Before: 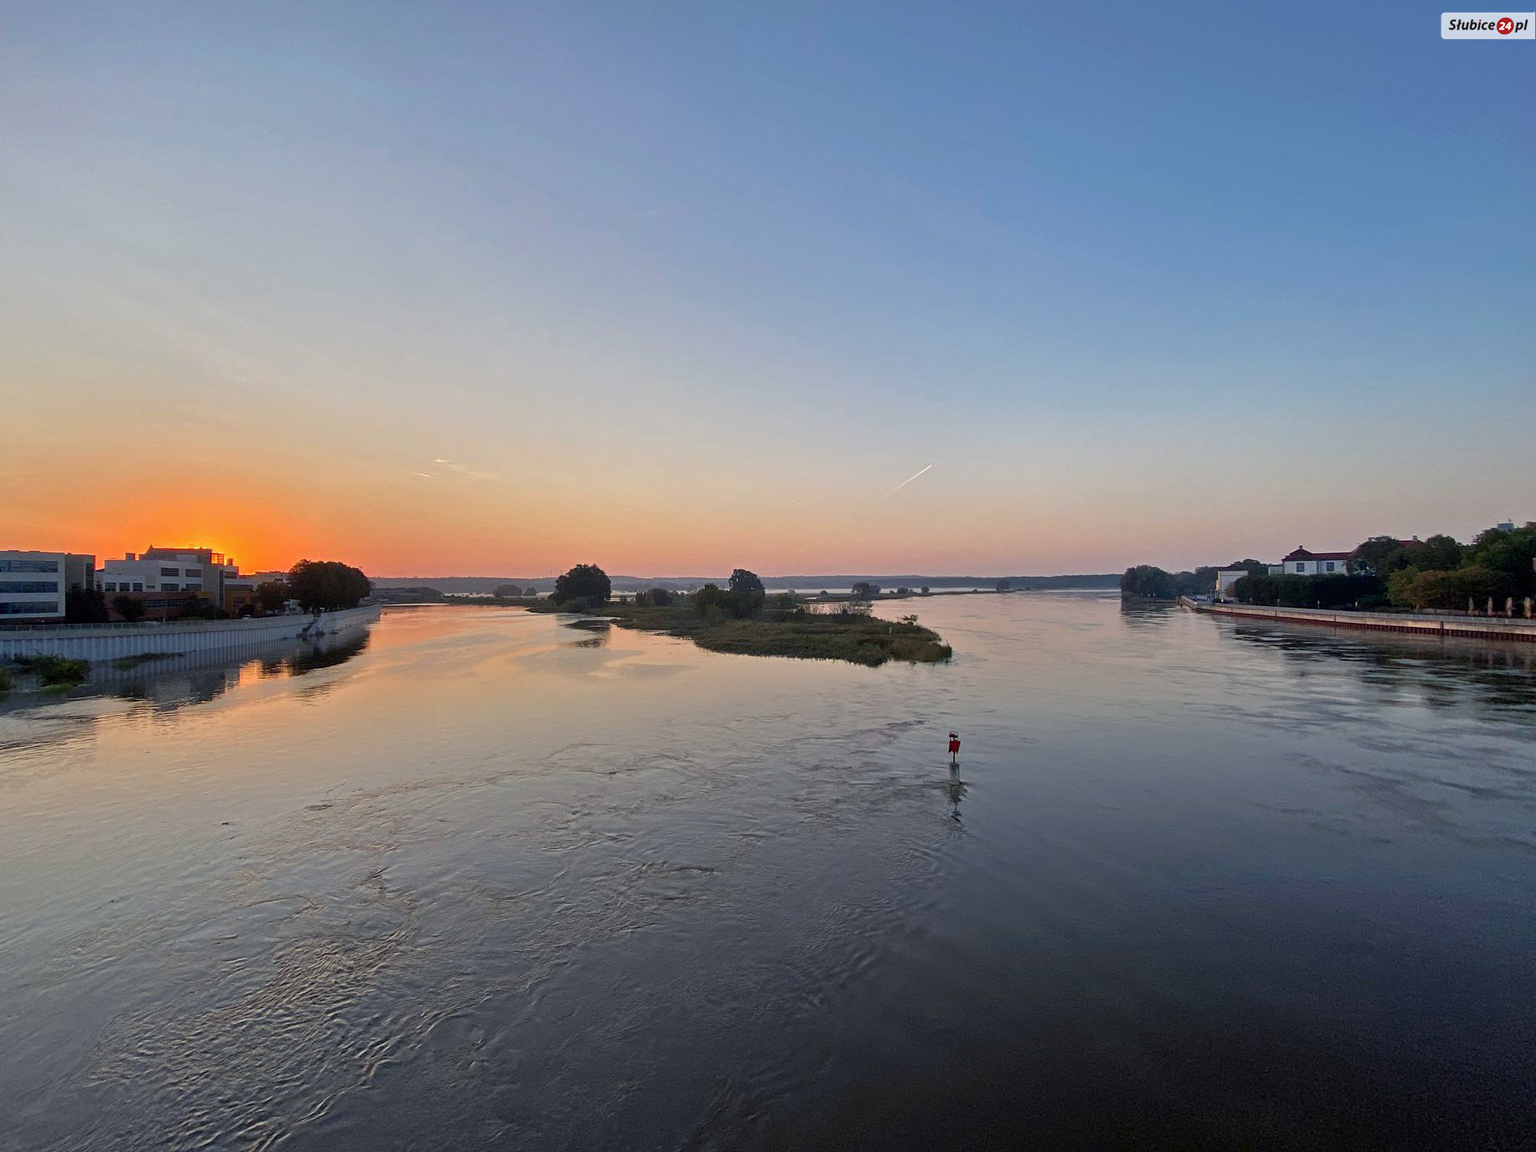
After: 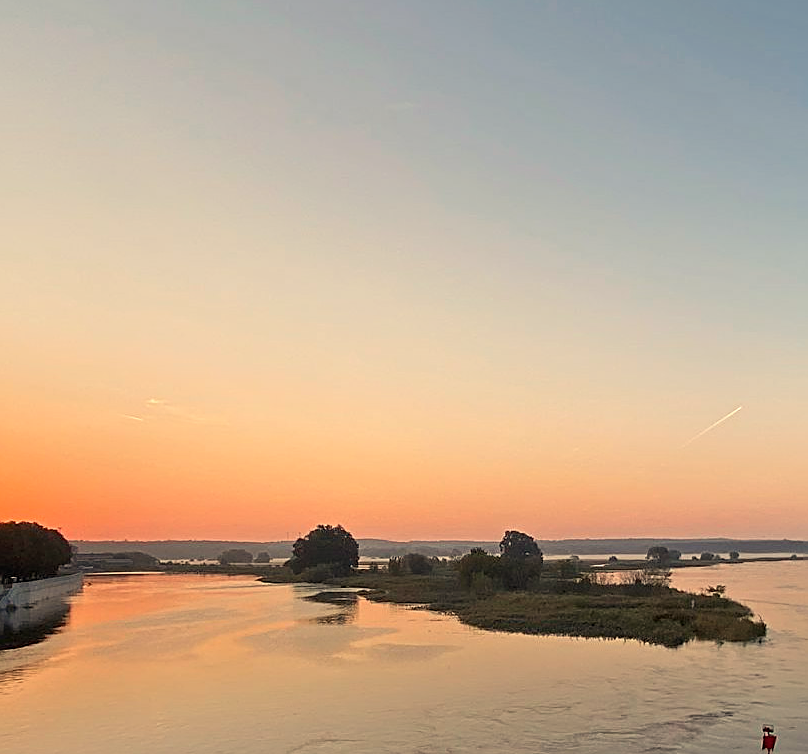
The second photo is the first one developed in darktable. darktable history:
white balance: red 1.123, blue 0.83
crop: left 20.248%, top 10.86%, right 35.675%, bottom 34.321%
shadows and highlights: shadows -40.15, highlights 62.88, soften with gaussian
sharpen: on, module defaults
